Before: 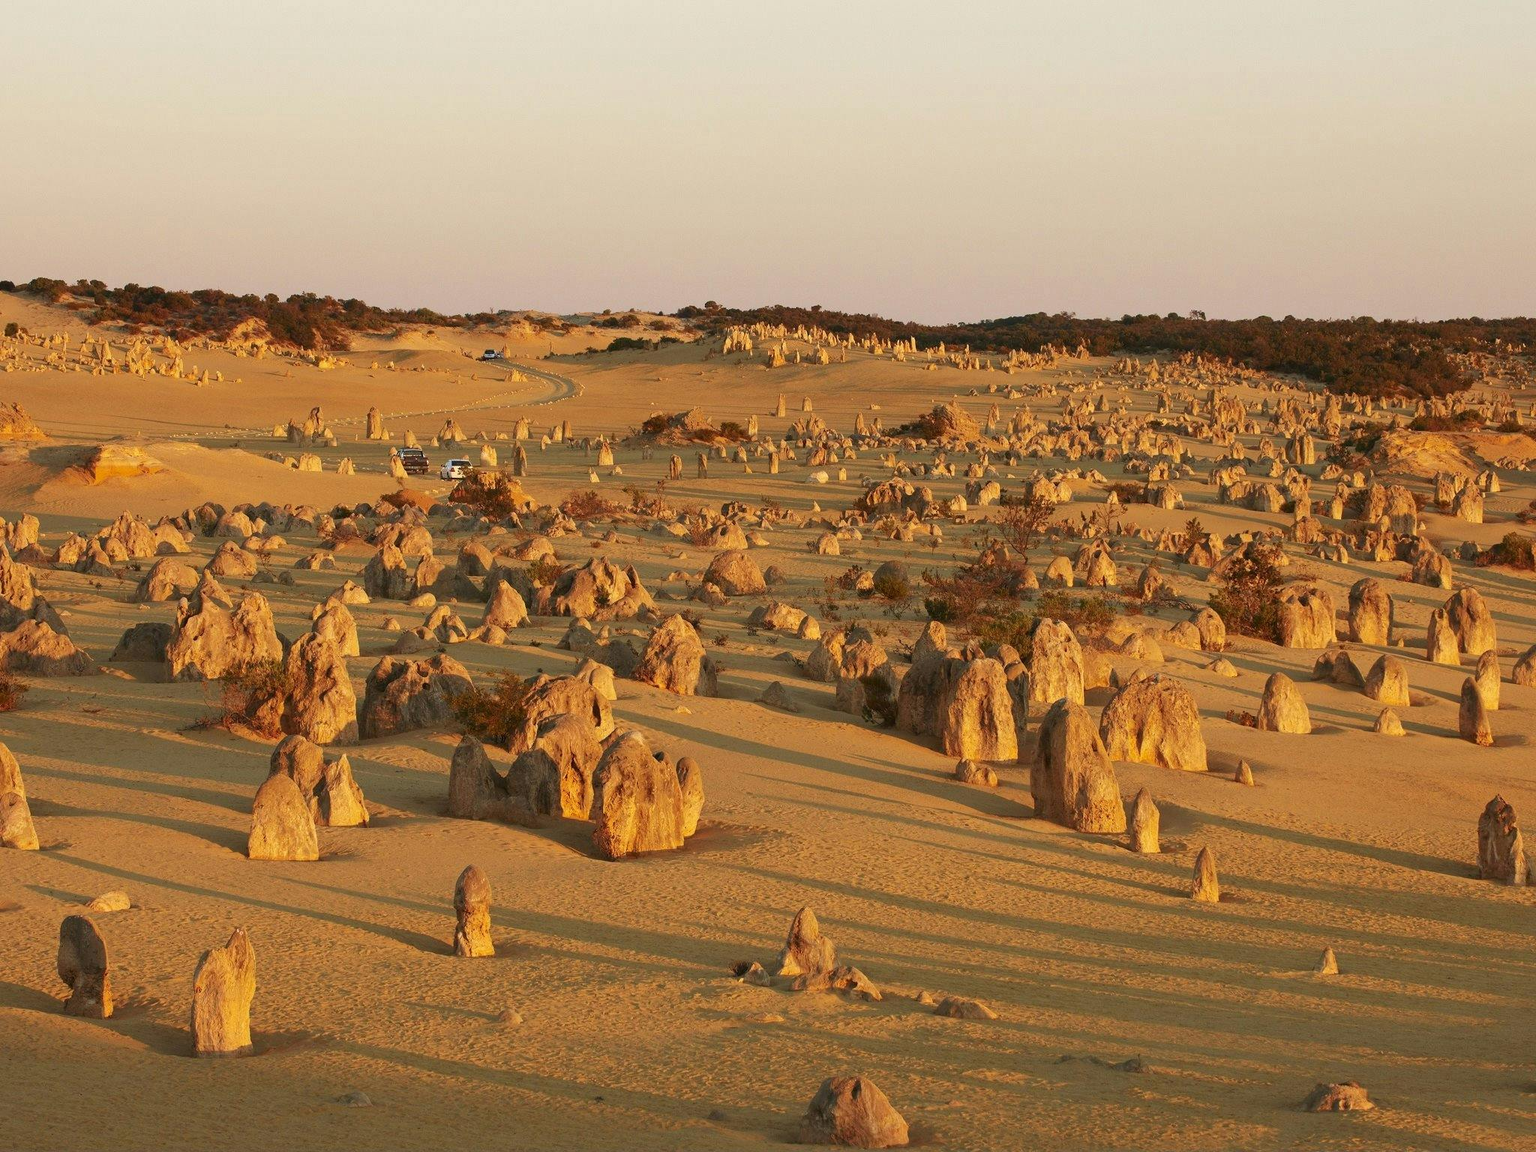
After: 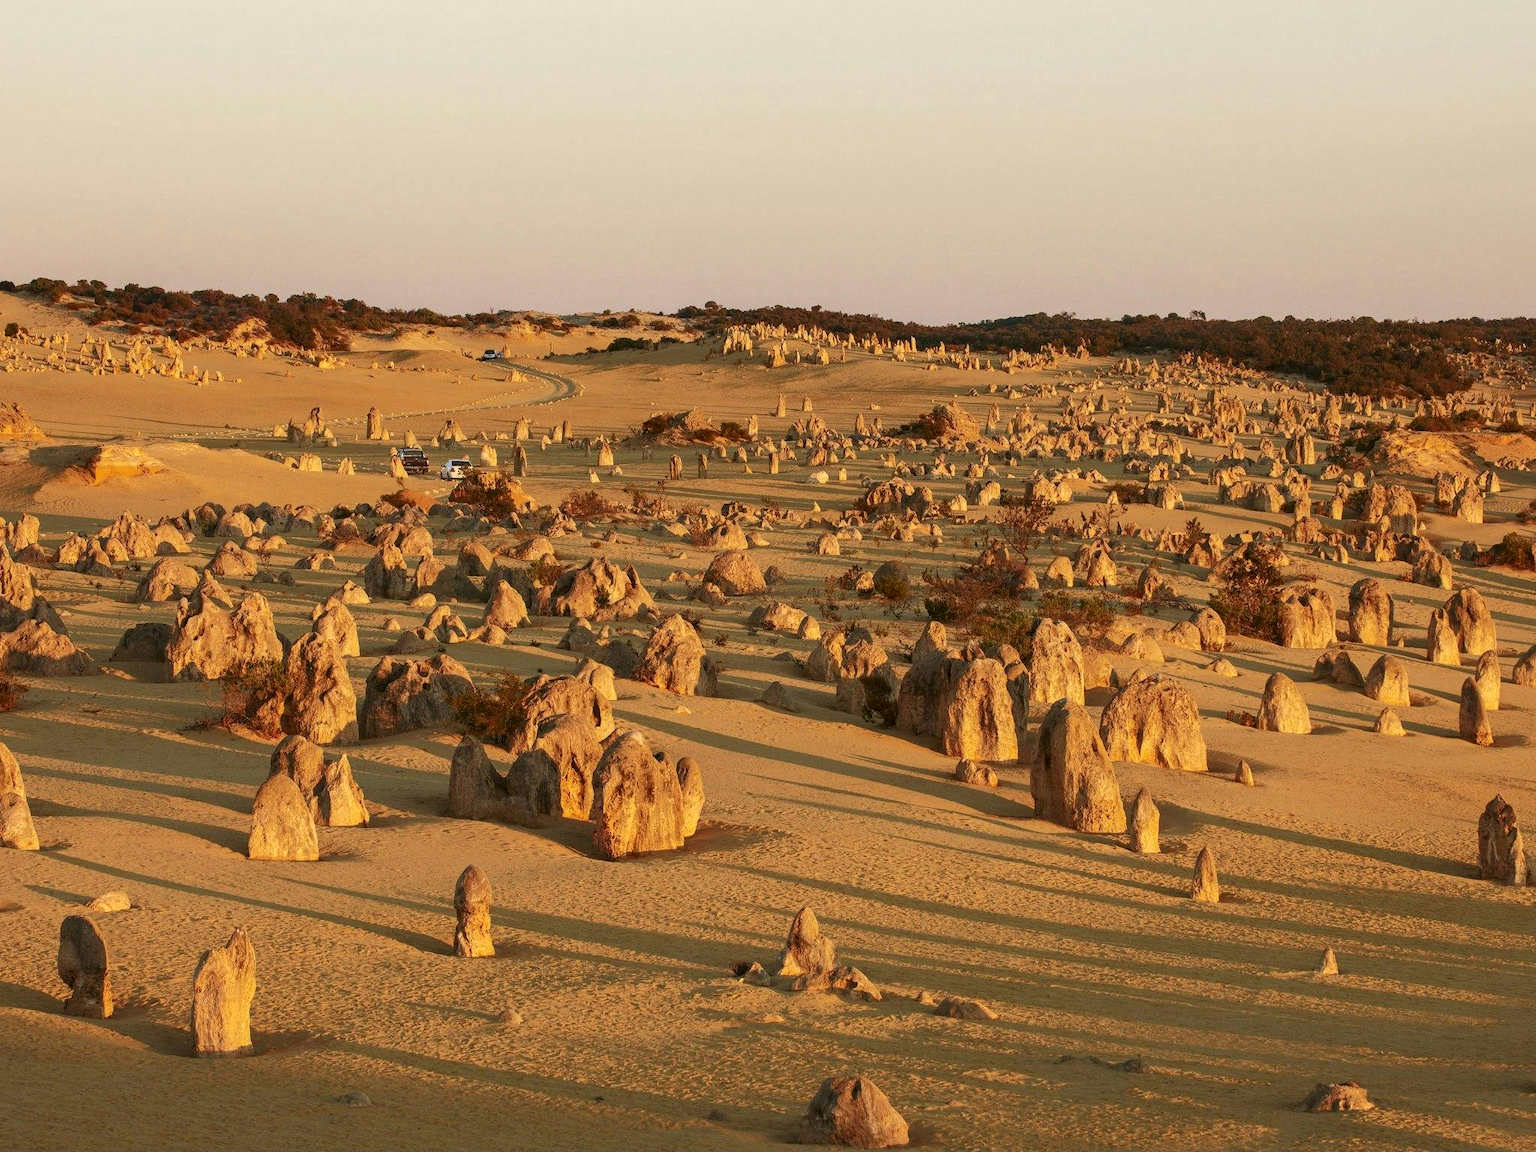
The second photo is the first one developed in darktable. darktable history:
tone curve: curves: ch0 [(0, 0) (0.003, 0.003) (0.011, 0.011) (0.025, 0.024) (0.044, 0.042) (0.069, 0.066) (0.1, 0.095) (0.136, 0.129) (0.177, 0.169) (0.224, 0.214) (0.277, 0.264) (0.335, 0.319) (0.399, 0.38) (0.468, 0.446) (0.543, 0.558) (0.623, 0.636) (0.709, 0.719) (0.801, 0.807) (0.898, 0.901) (1, 1)], color space Lab, independent channels, preserve colors none
local contrast: on, module defaults
